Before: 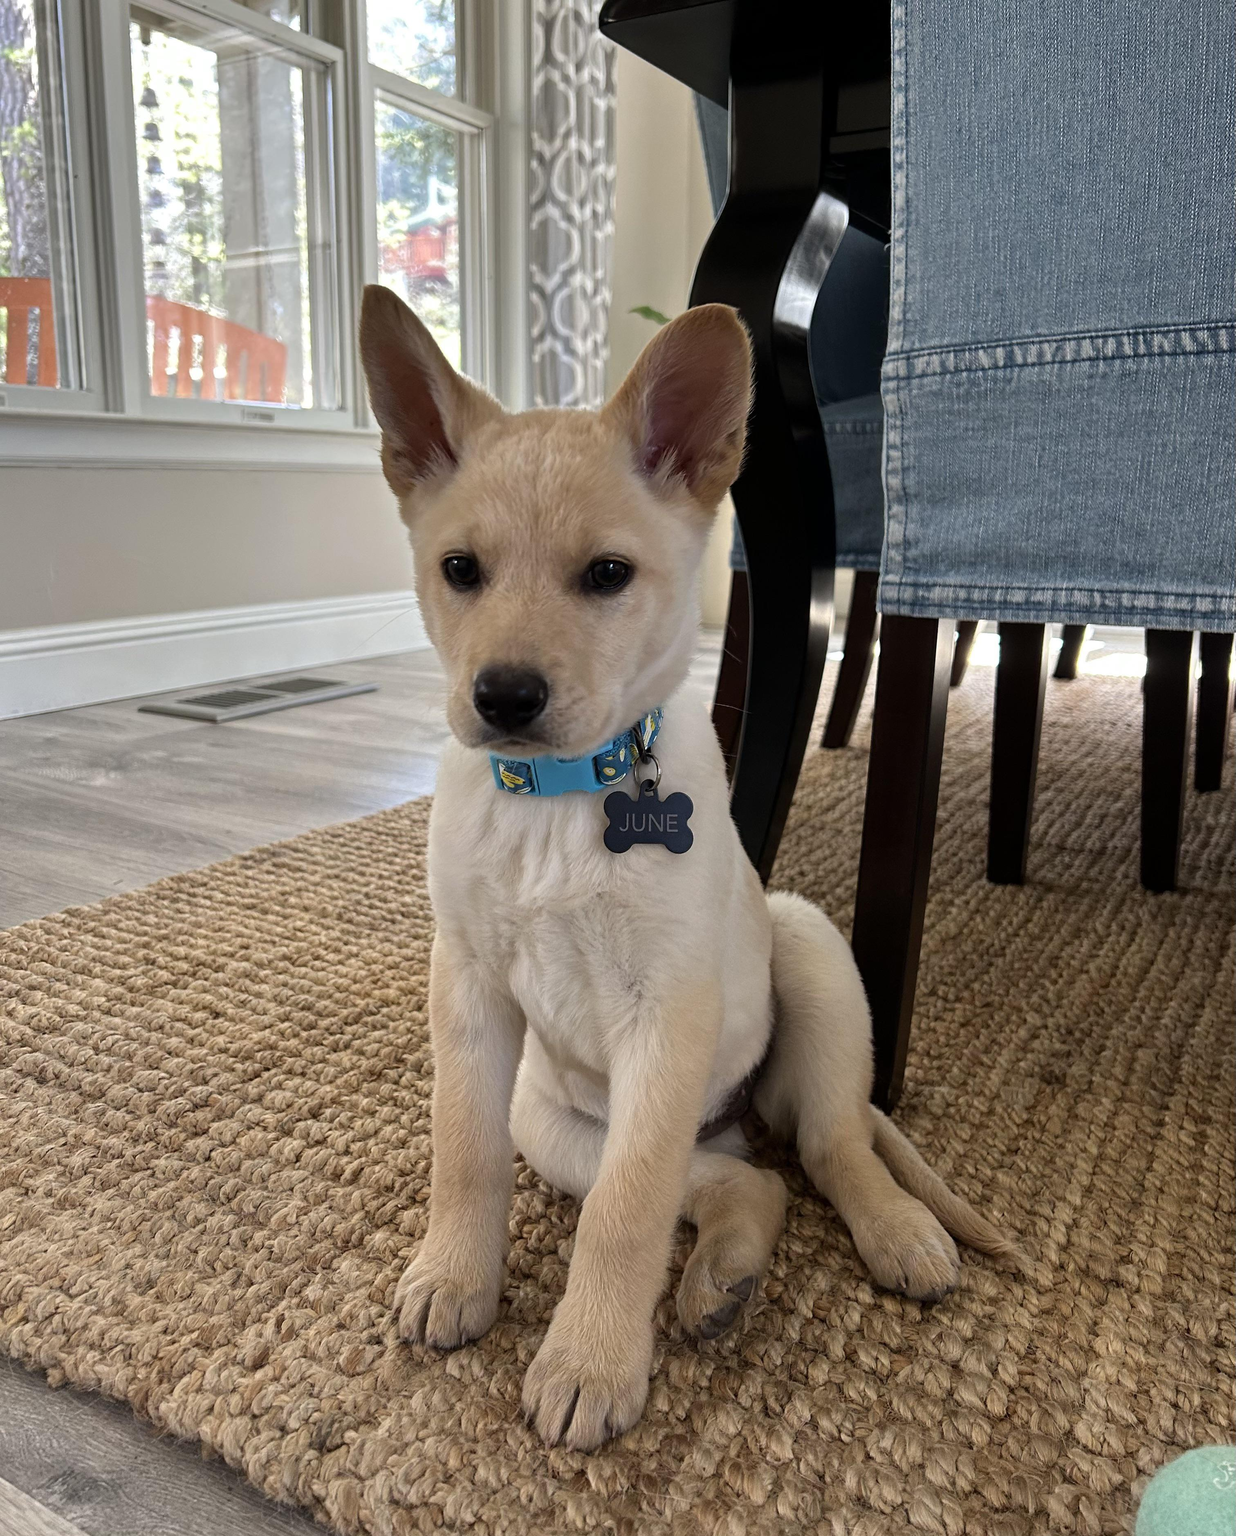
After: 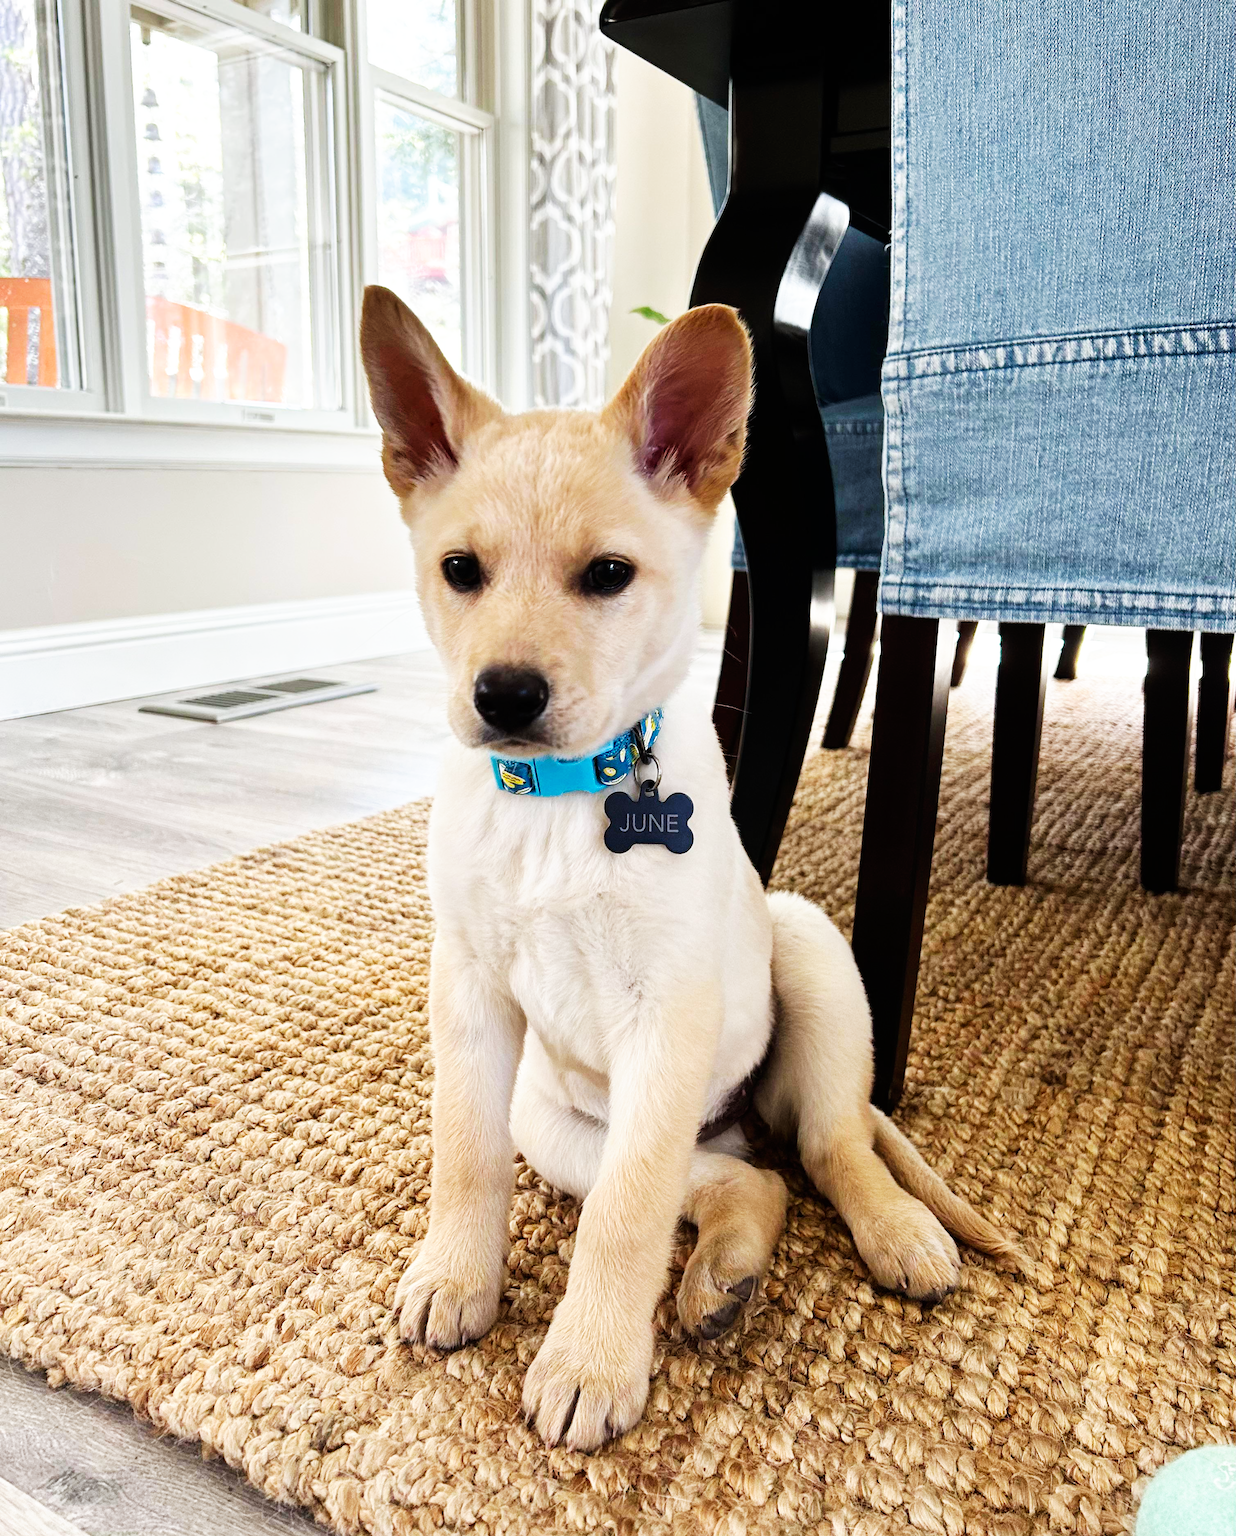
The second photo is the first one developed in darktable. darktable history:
base curve: curves: ch0 [(0, 0) (0.007, 0.004) (0.027, 0.03) (0.046, 0.07) (0.207, 0.54) (0.442, 0.872) (0.673, 0.972) (1, 1)], preserve colors none
white balance: red 0.986, blue 1.01
